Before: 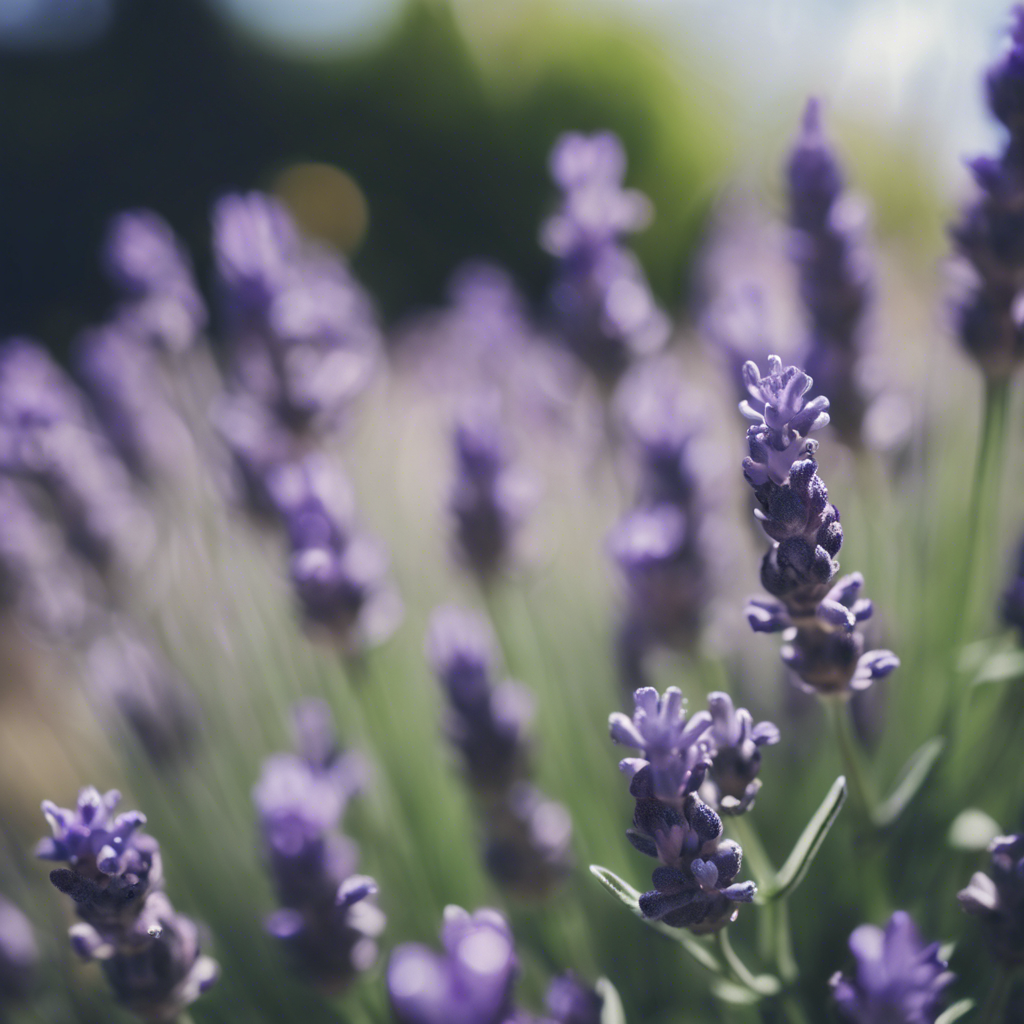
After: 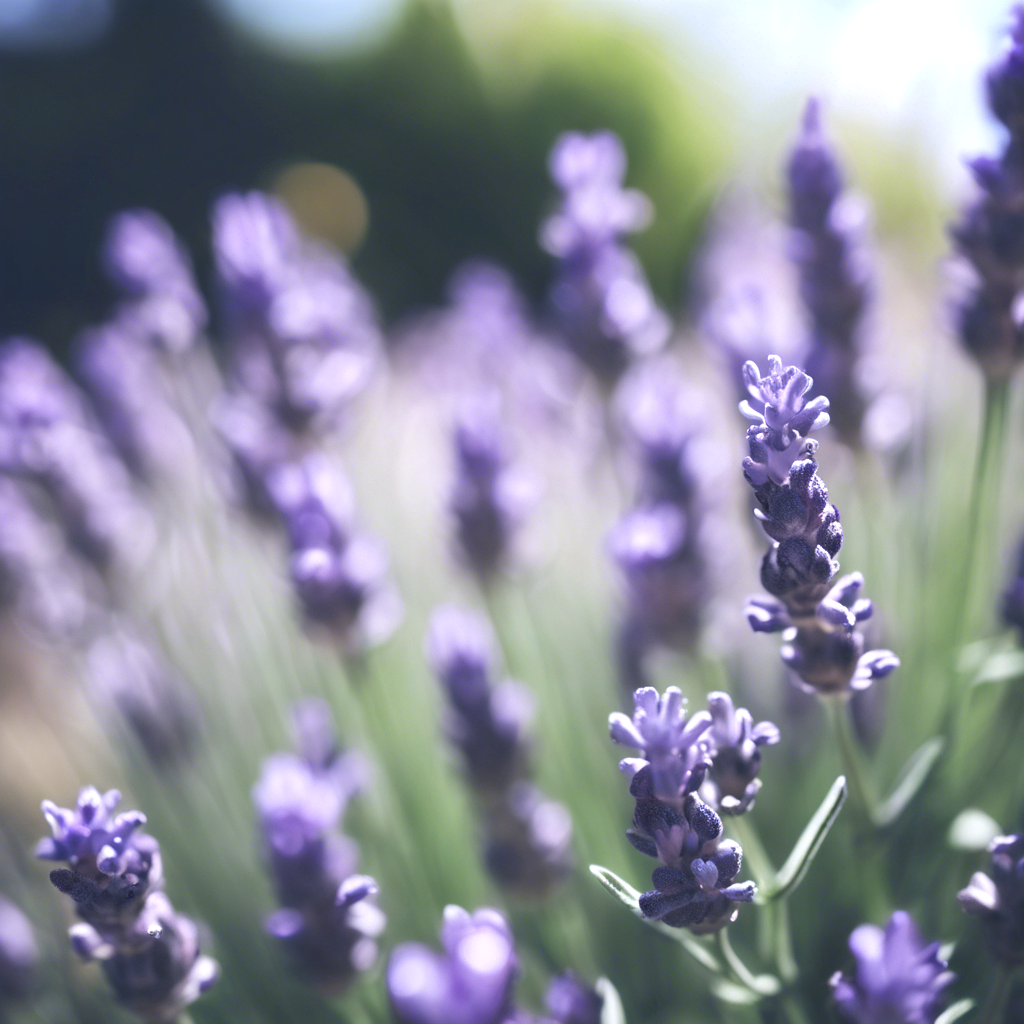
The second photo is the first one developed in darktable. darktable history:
levels: mode automatic, levels [0.721, 0.937, 0.997]
color calibration: illuminant as shot in camera, x 0.358, y 0.373, temperature 4628.91 K, saturation algorithm version 1 (2020)
contrast brightness saturation: saturation -0.069
exposure: black level correction 0, exposure 0.701 EV, compensate highlight preservation false
